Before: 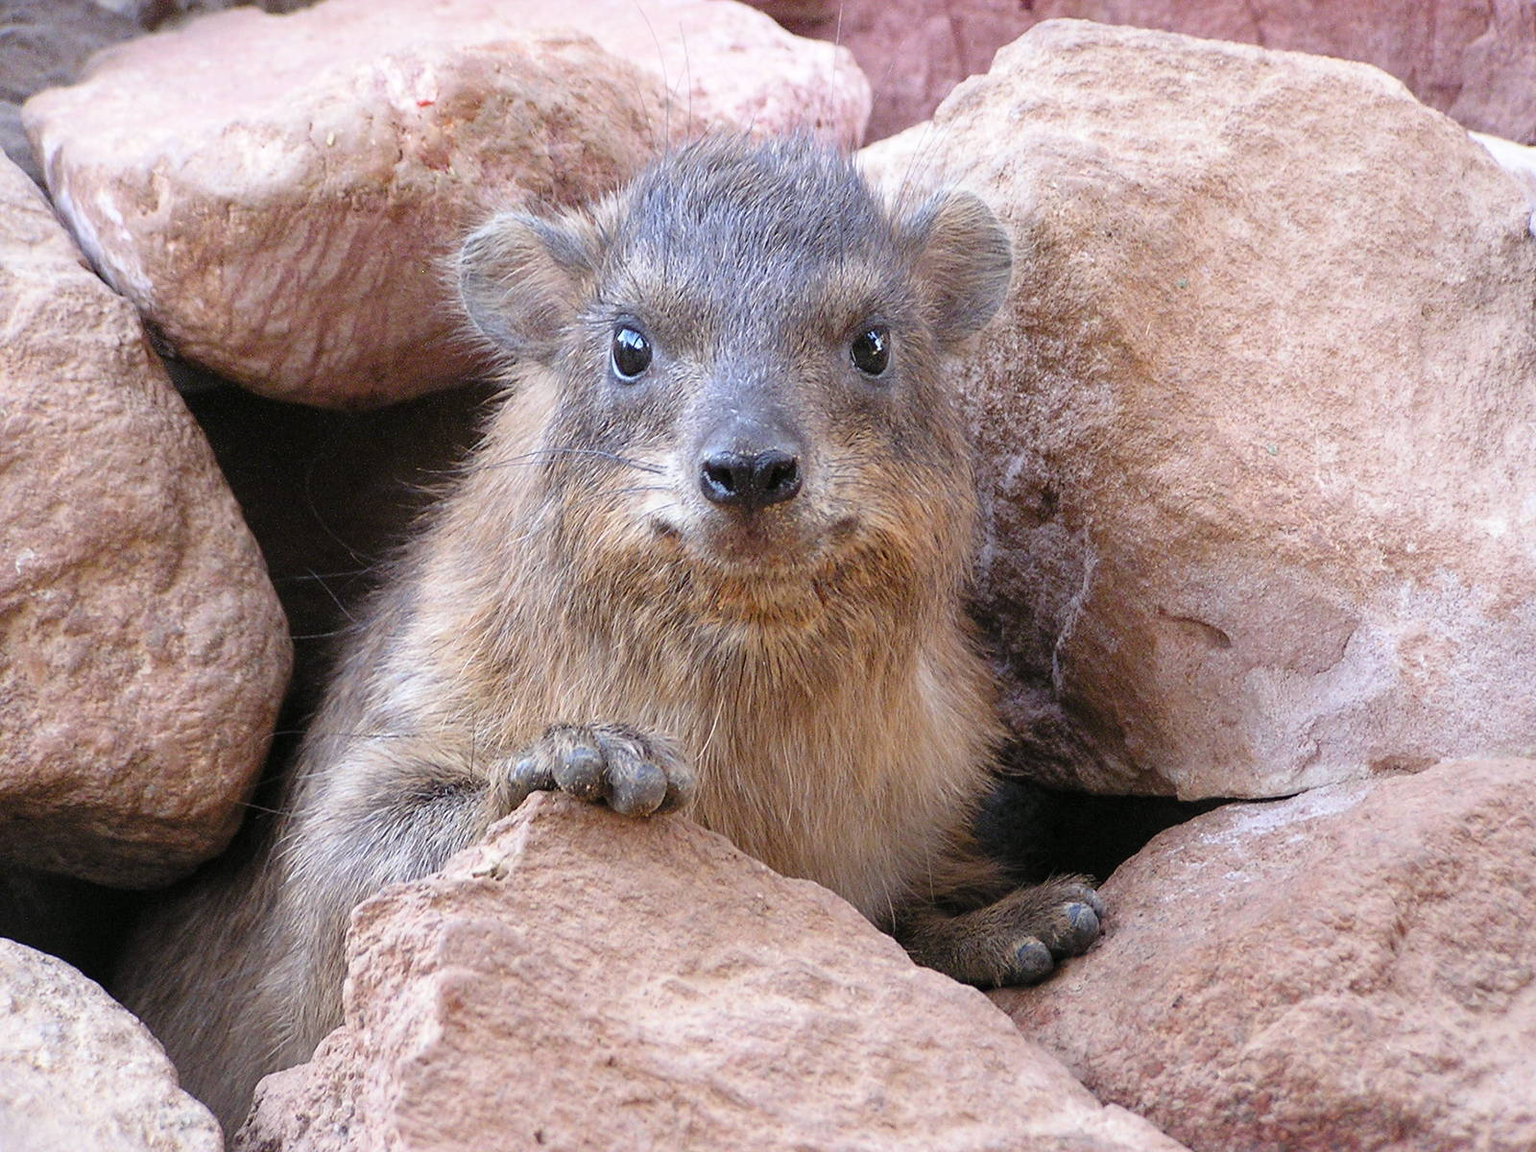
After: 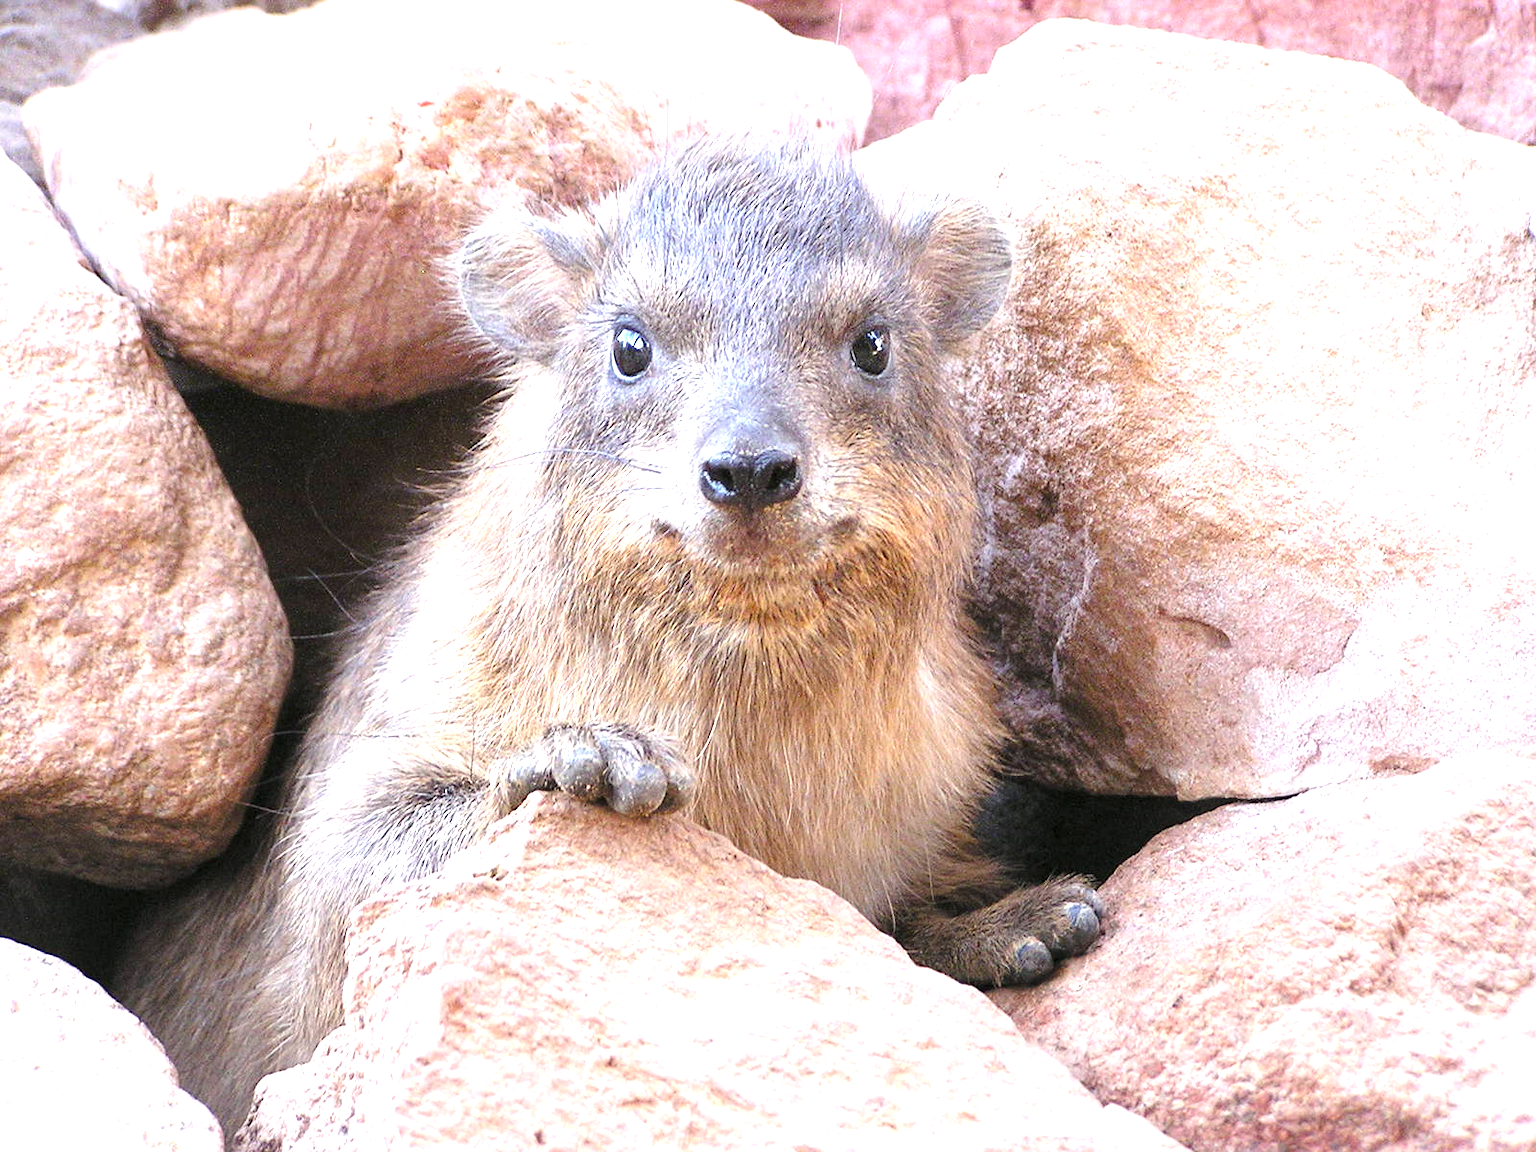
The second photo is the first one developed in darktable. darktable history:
exposure: exposure 1.204 EV, compensate highlight preservation false
